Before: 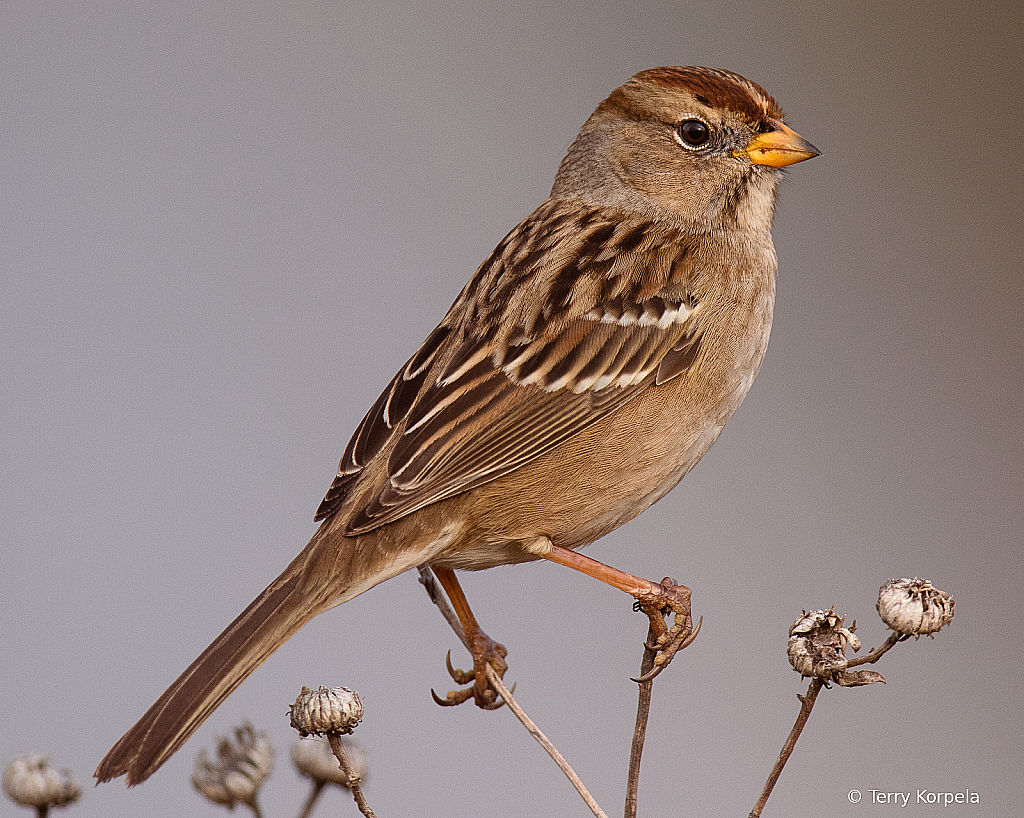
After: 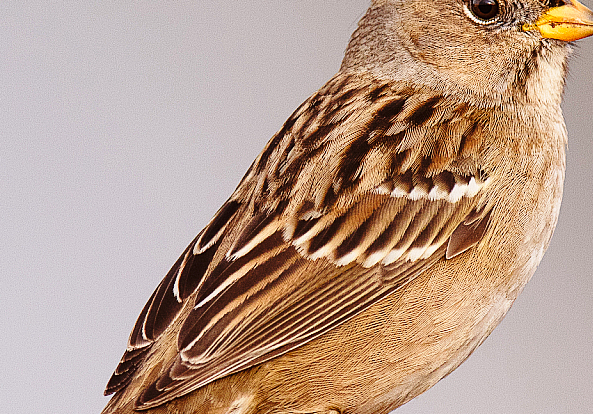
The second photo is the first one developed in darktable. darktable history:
crop: left 20.598%, top 15.497%, right 21.418%, bottom 33.794%
base curve: curves: ch0 [(0, 0) (0.028, 0.03) (0.121, 0.232) (0.46, 0.748) (0.859, 0.968) (1, 1)], preserve colors none
